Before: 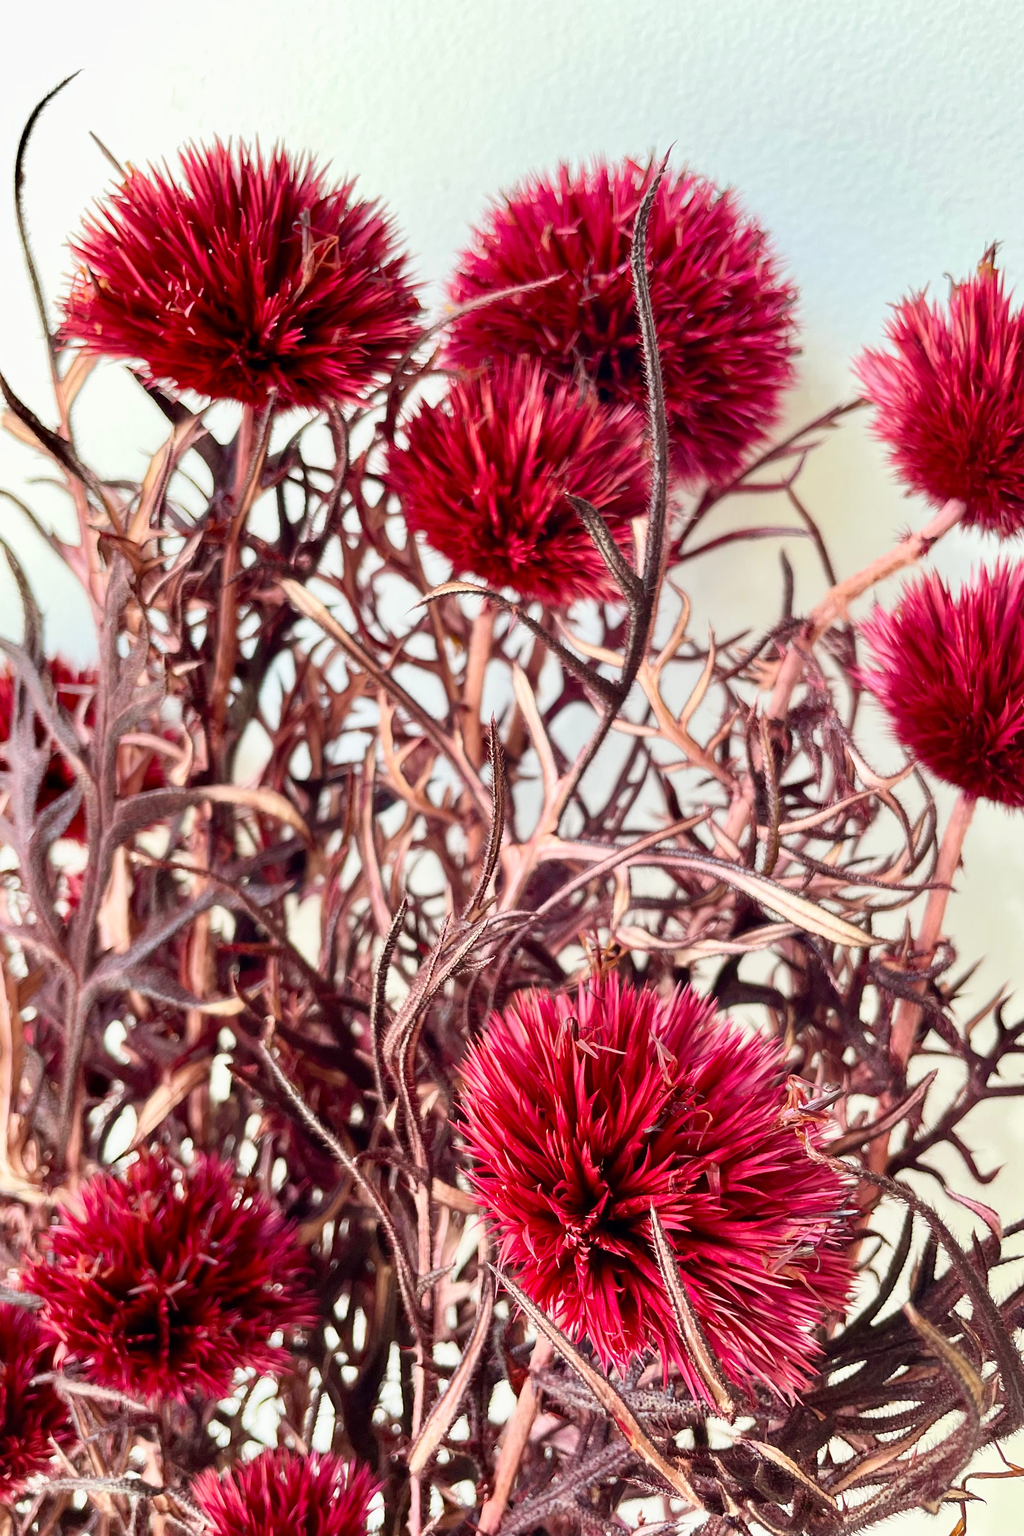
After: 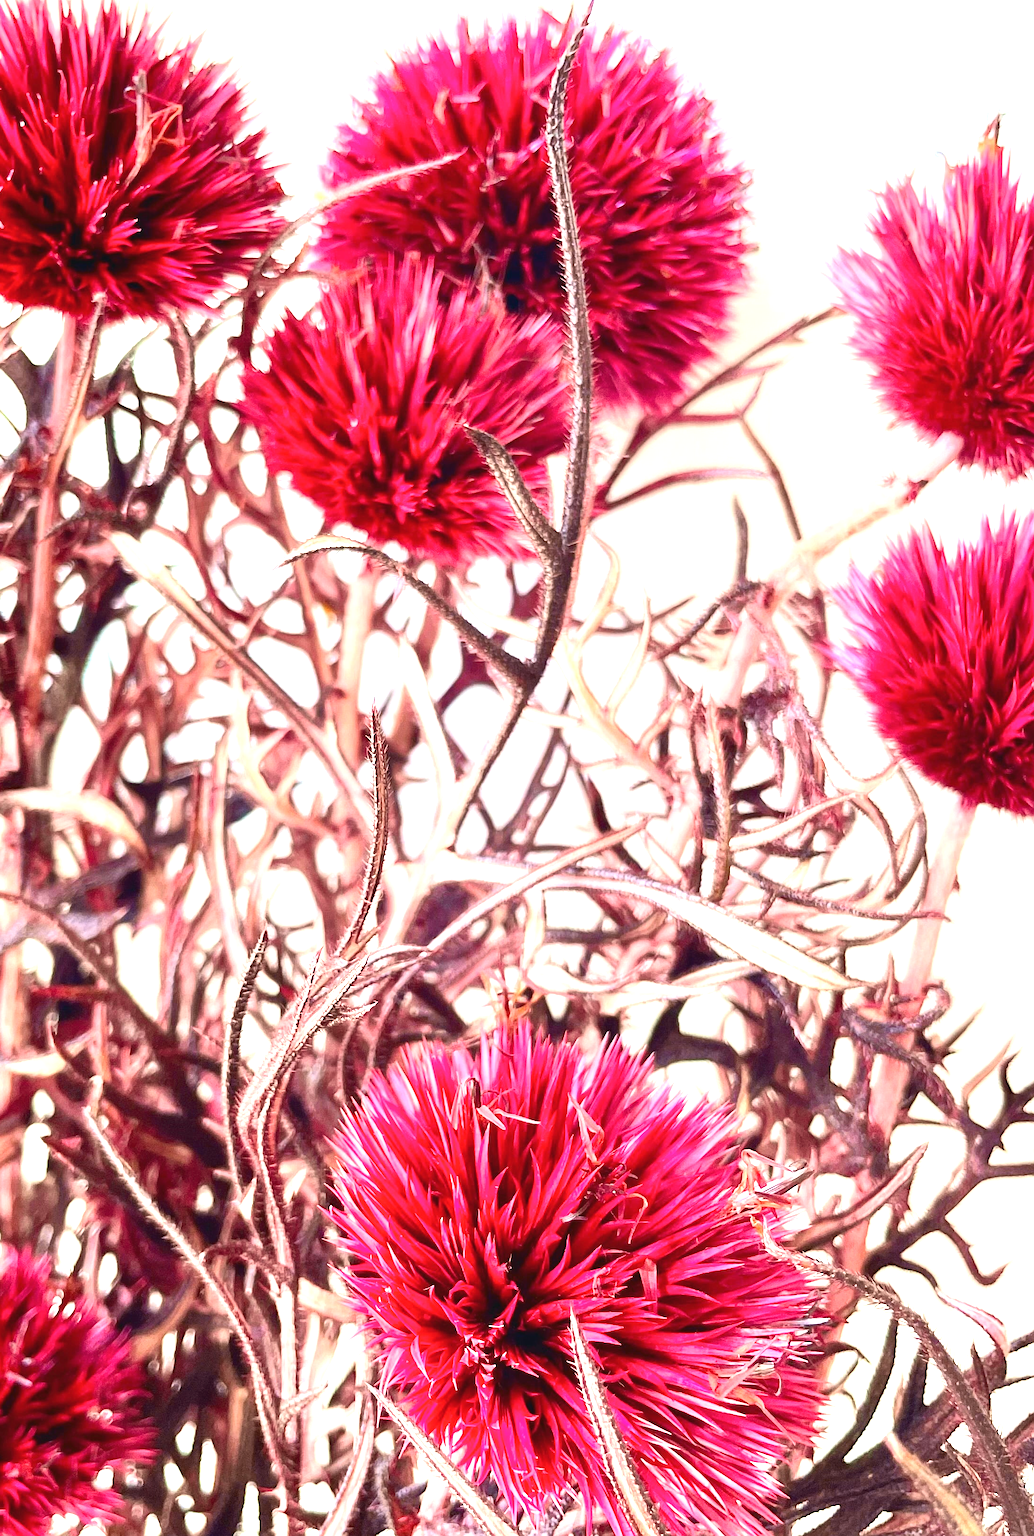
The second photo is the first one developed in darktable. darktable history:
exposure: black level correction 0, exposure 1.456 EV, compensate exposure bias true, compensate highlight preservation false
sharpen: amount 0.216
crop: left 18.833%, top 9.914%, bottom 9.783%
tone curve: curves: ch0 [(0, 0.045) (0.155, 0.169) (0.46, 0.466) (0.751, 0.788) (1, 0.961)]; ch1 [(0, 0) (0.43, 0.408) (0.472, 0.469) (0.505, 0.503) (0.553, 0.563) (0.592, 0.581) (0.631, 0.625) (1, 1)]; ch2 [(0, 0) (0.505, 0.495) (0.55, 0.557) (0.583, 0.573) (1, 1)], color space Lab, independent channels, preserve colors none
